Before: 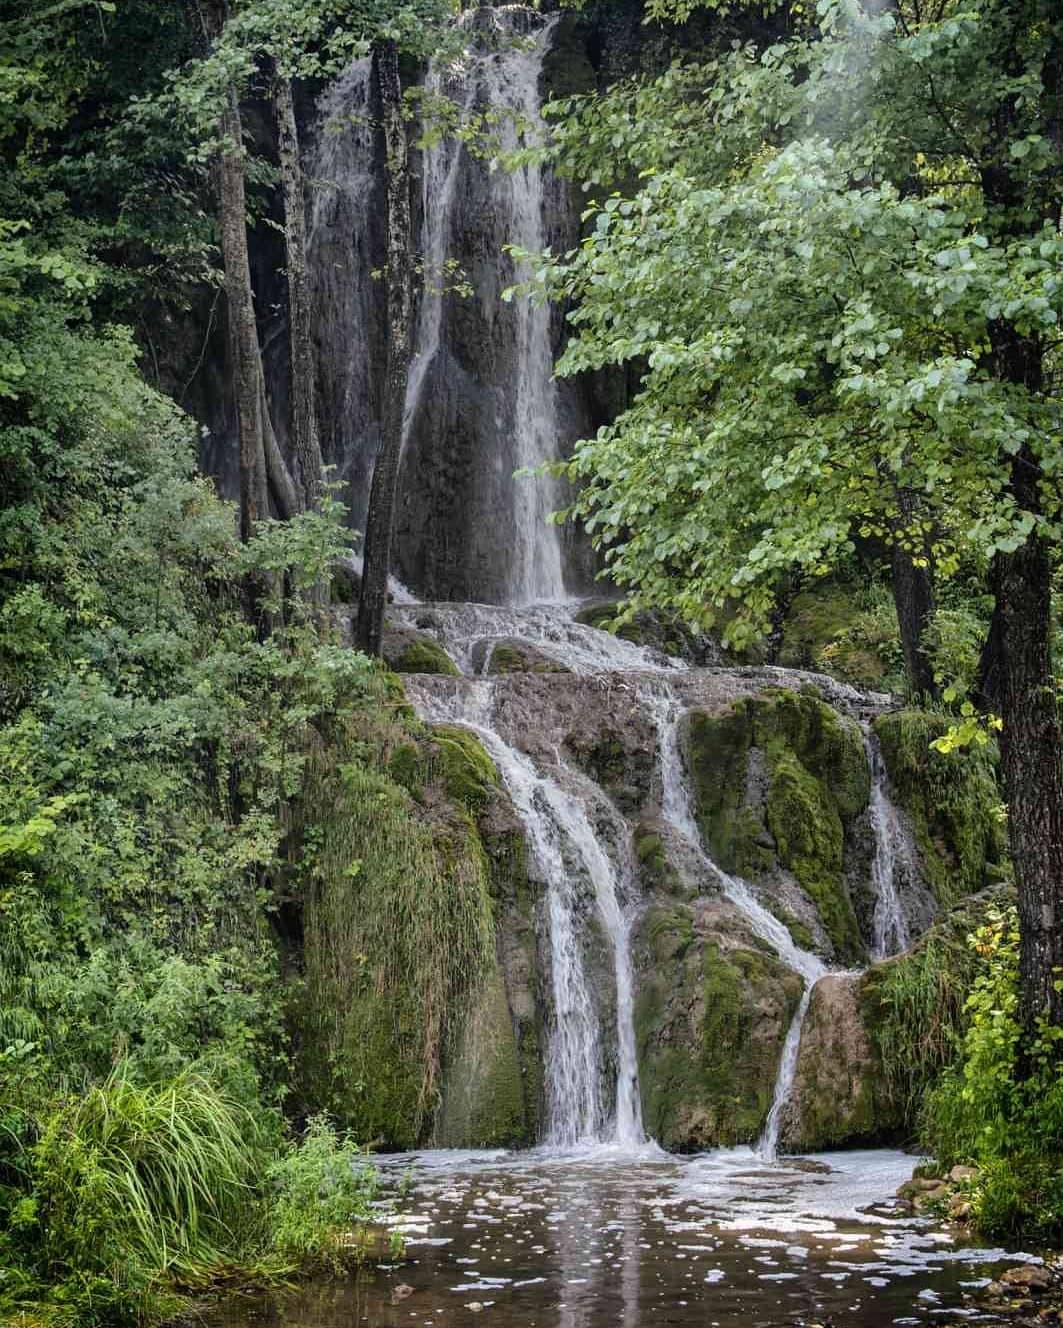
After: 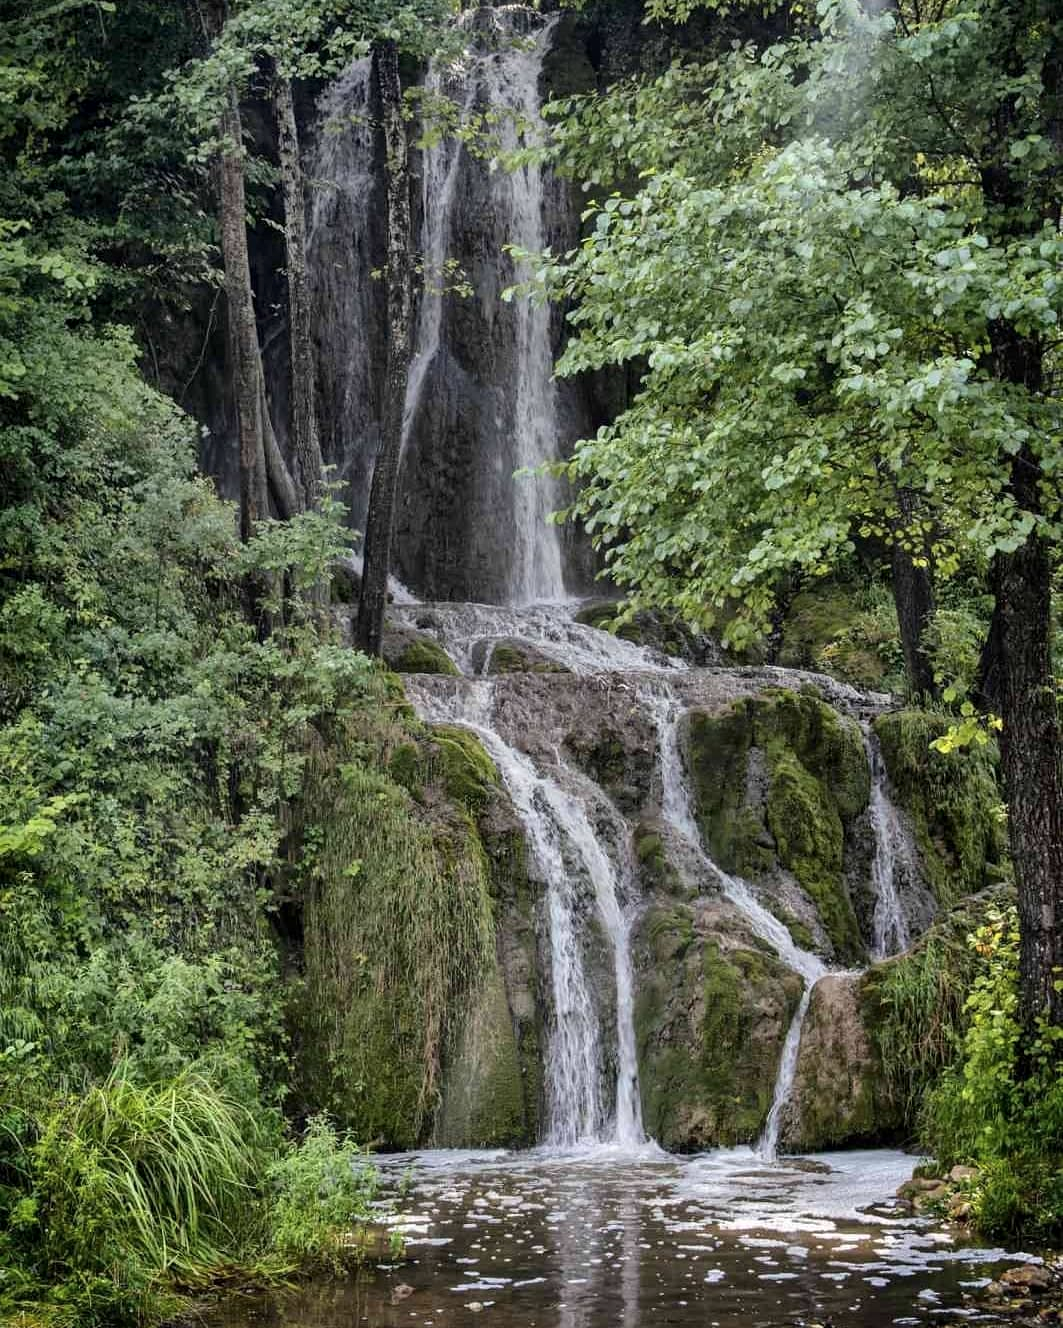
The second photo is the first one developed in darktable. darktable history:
local contrast: mode bilateral grid, contrast 20, coarseness 49, detail 119%, midtone range 0.2
contrast brightness saturation: saturation -0.056
